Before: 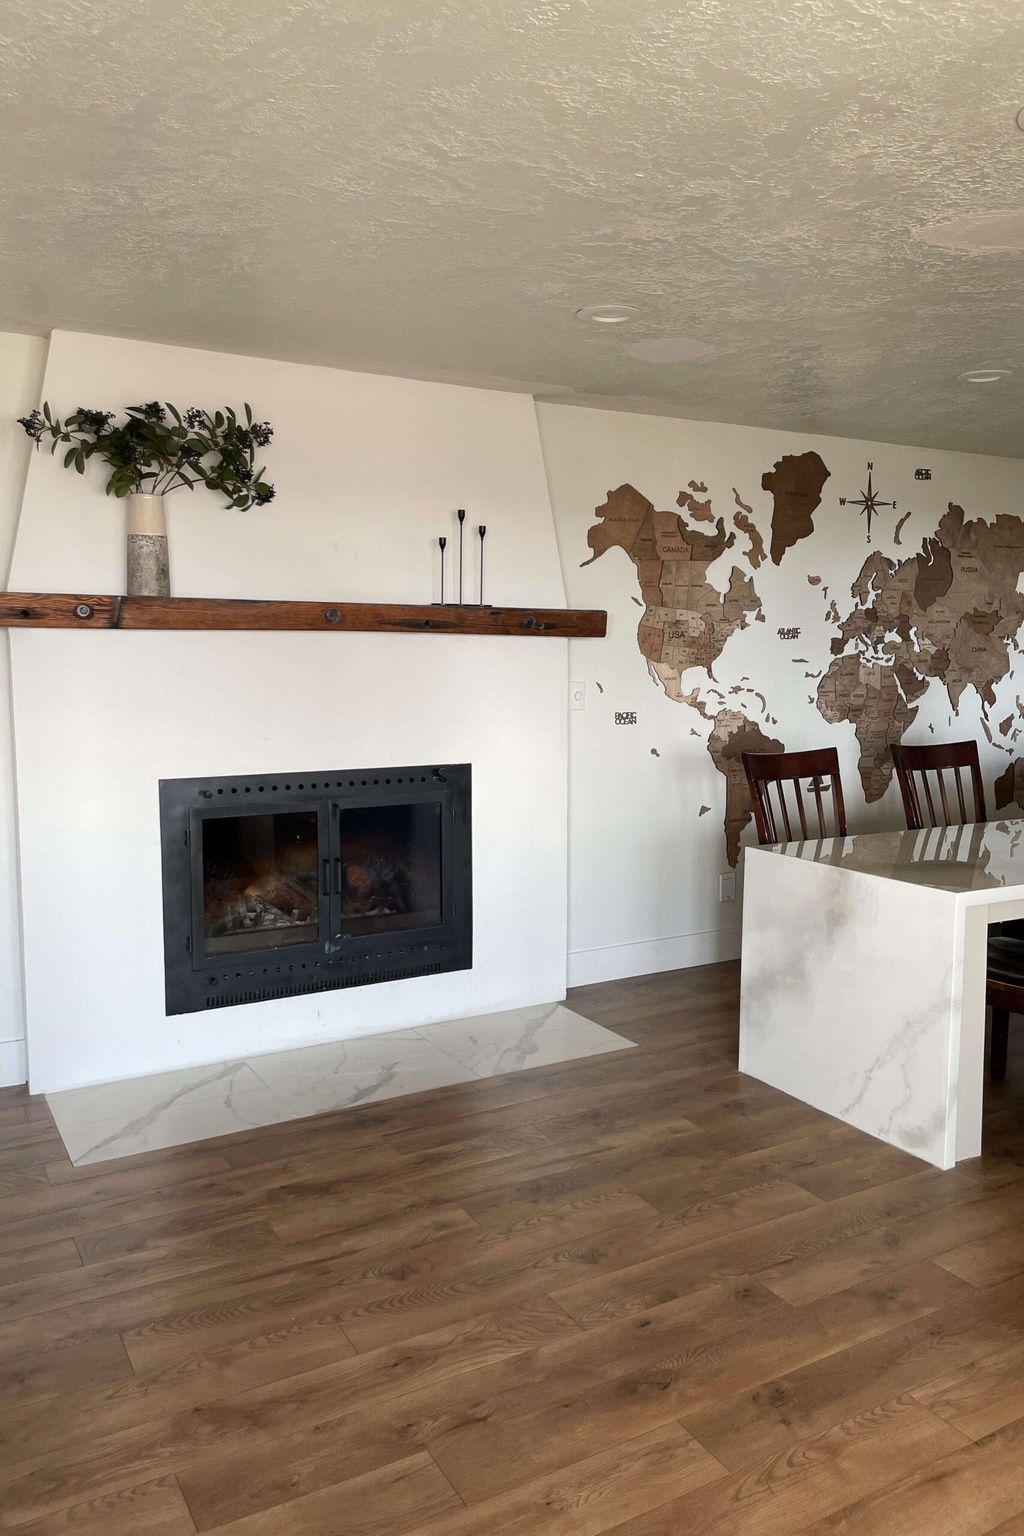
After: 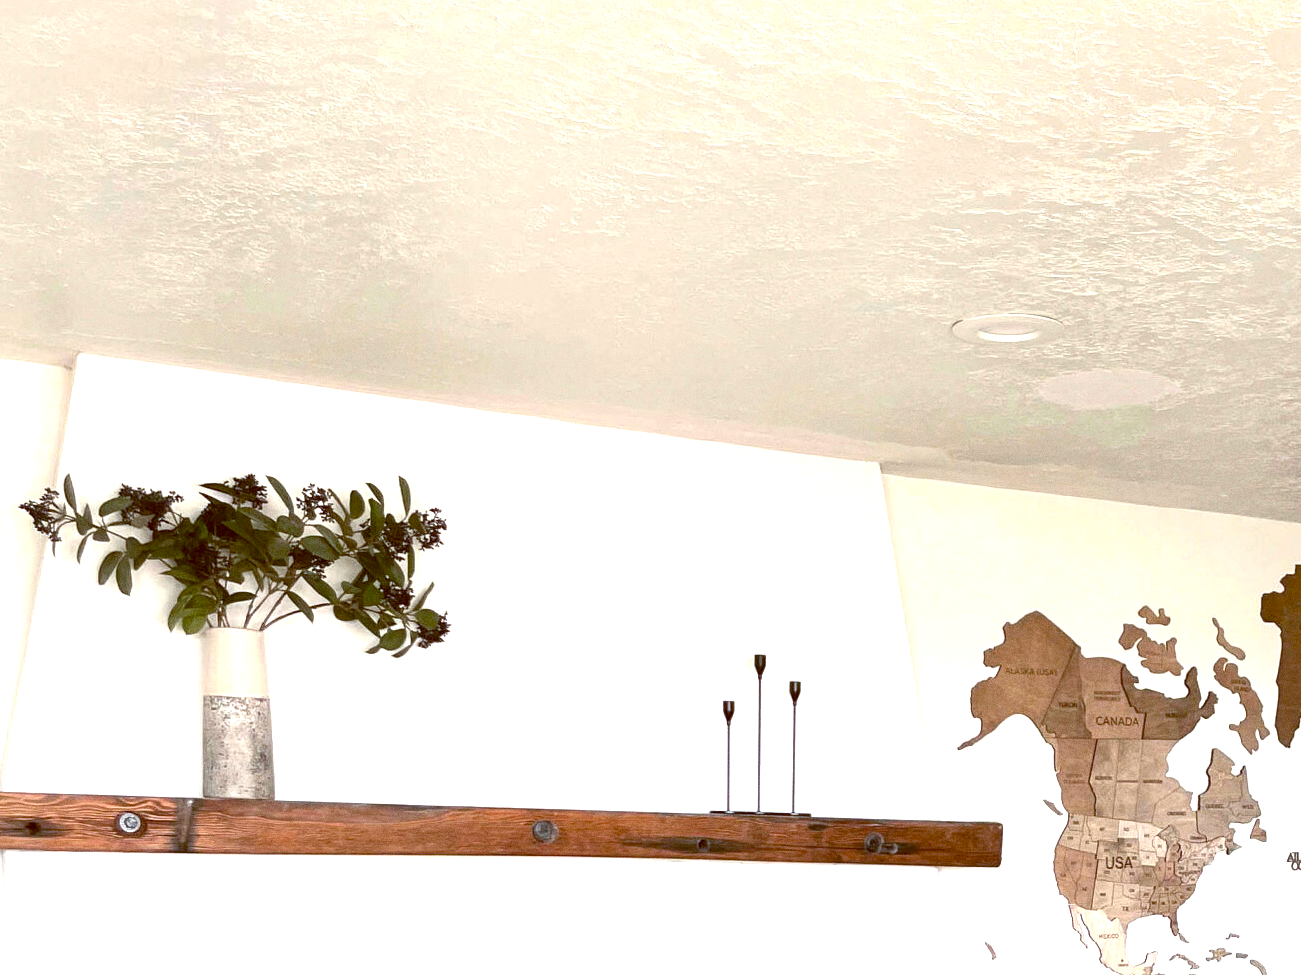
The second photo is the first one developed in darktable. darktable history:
exposure: black level correction 0, exposure 1.379 EV, compensate exposure bias true, compensate highlight preservation false
grain: on, module defaults
color balance: lift [1, 1.015, 1.004, 0.985], gamma [1, 0.958, 0.971, 1.042], gain [1, 0.956, 0.977, 1.044]
crop: left 0.579%, top 7.627%, right 23.167%, bottom 54.275%
